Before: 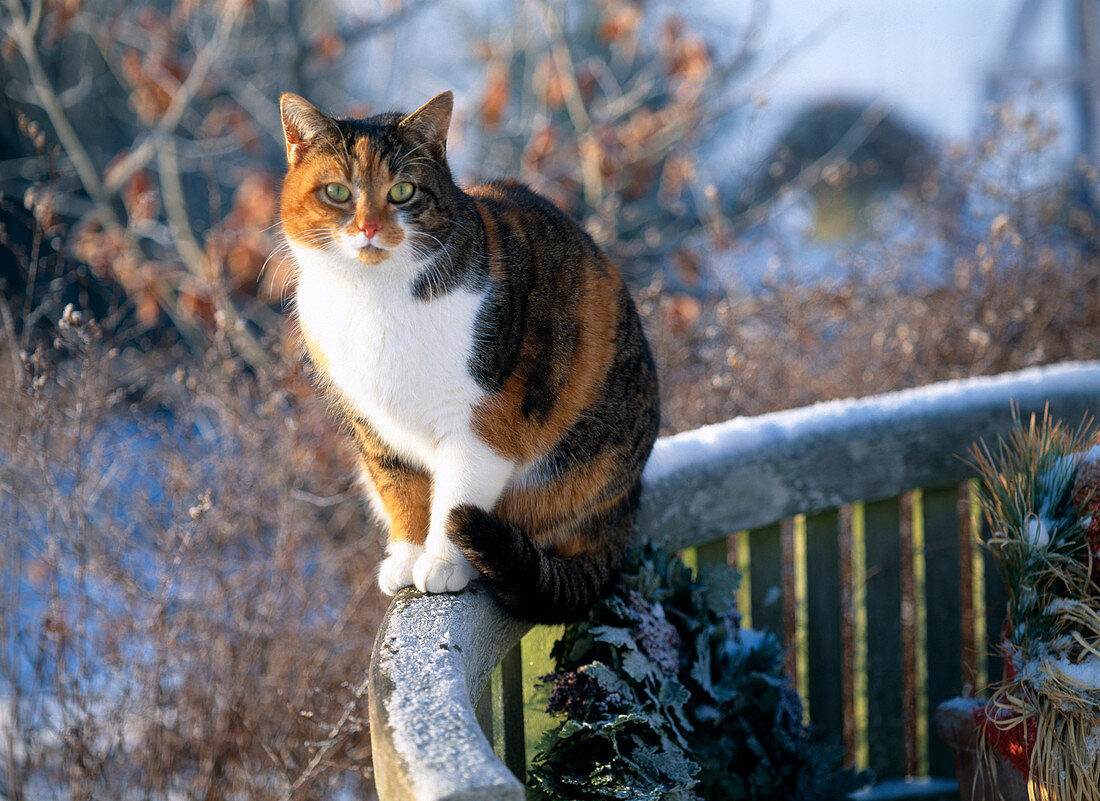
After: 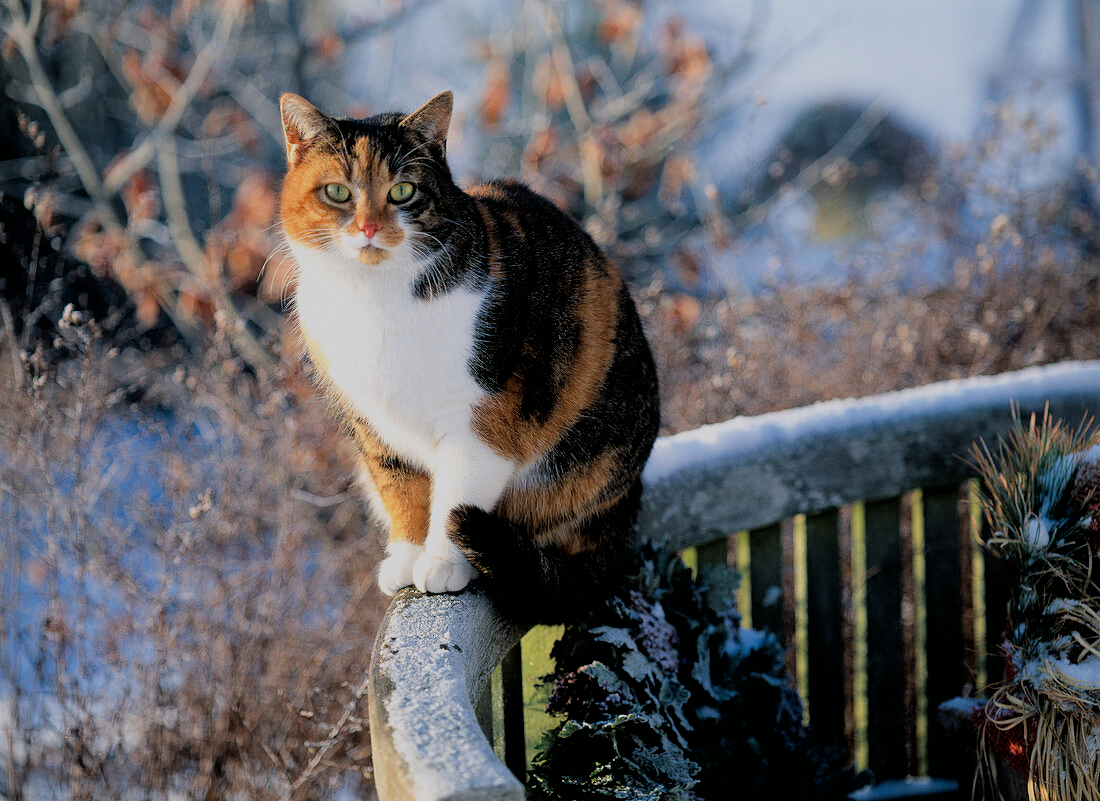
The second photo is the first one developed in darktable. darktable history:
filmic rgb: black relative exposure -4.33 EV, white relative exposure 4.56 EV, hardness 2.38, contrast 1.062
